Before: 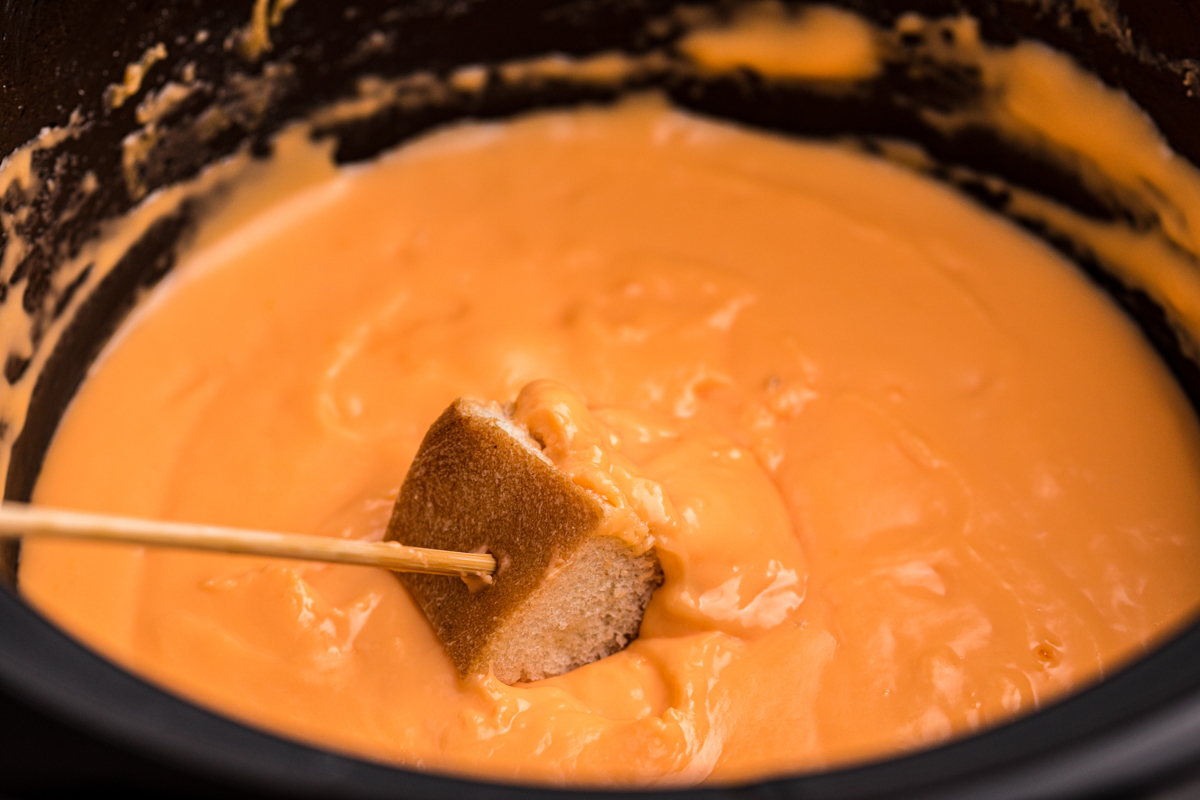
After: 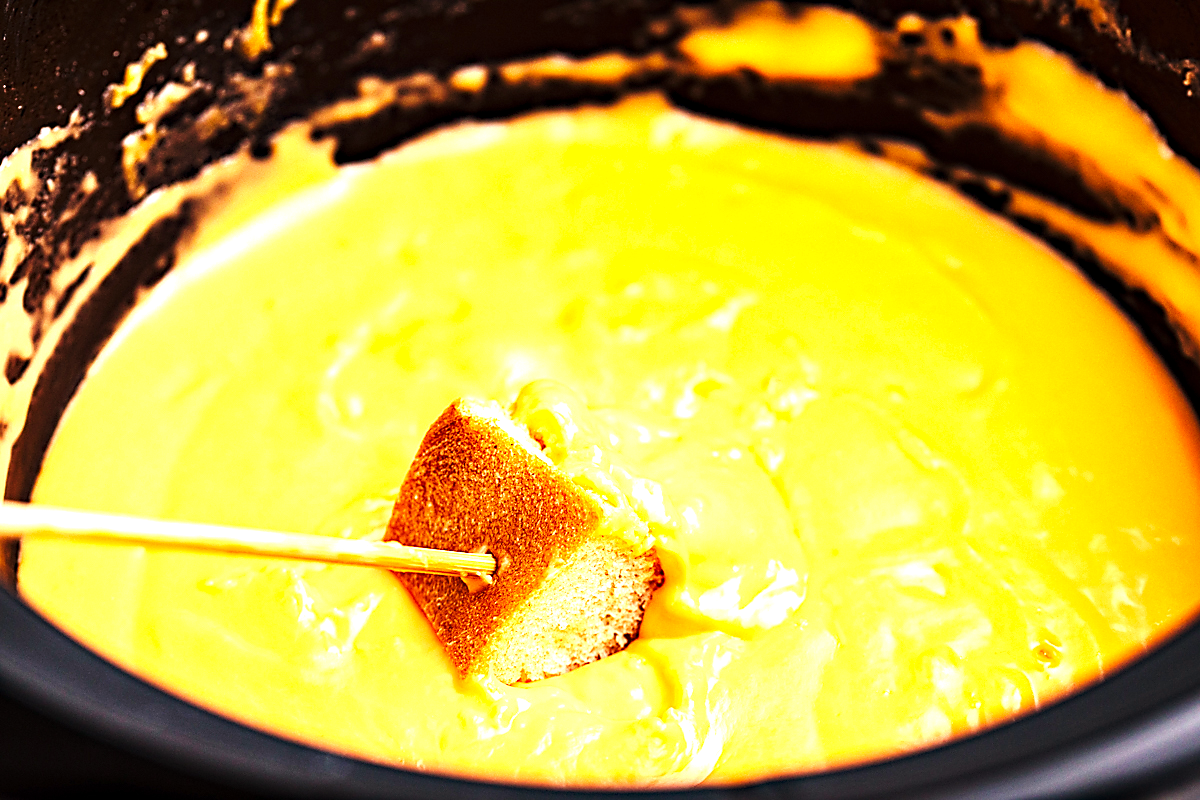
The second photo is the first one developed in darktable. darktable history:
levels: levels [0, 0.352, 0.703]
haze removal: compatibility mode true, adaptive false
base curve: curves: ch0 [(0, 0) (0.028, 0.03) (0.121, 0.232) (0.46, 0.748) (0.859, 0.968) (1, 1)], preserve colors none
sharpen: radius 1.389, amount 1.251, threshold 0.742
